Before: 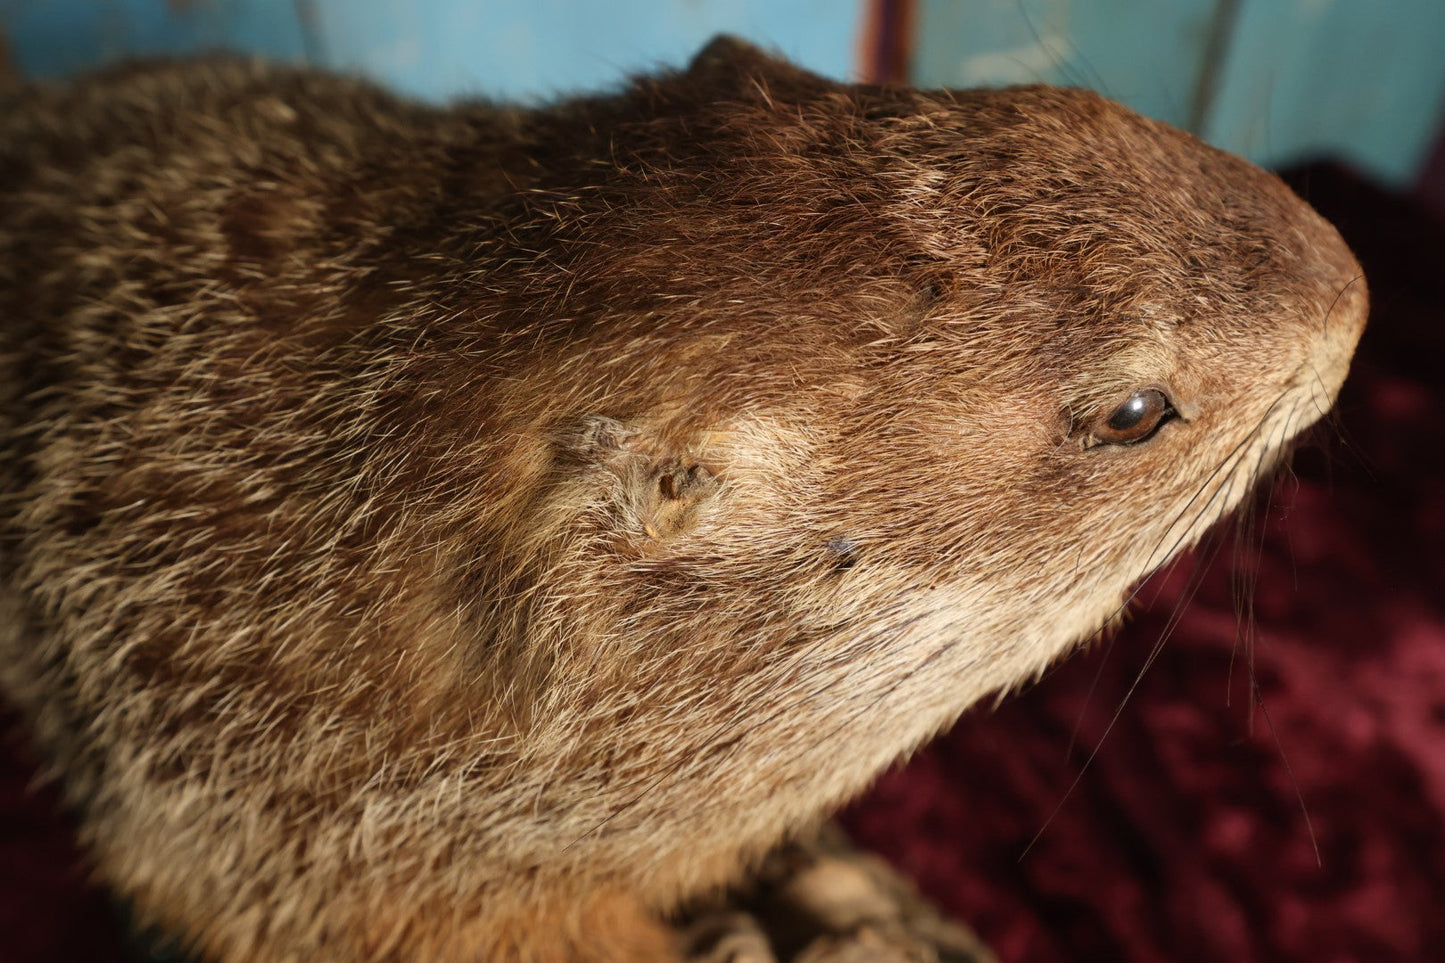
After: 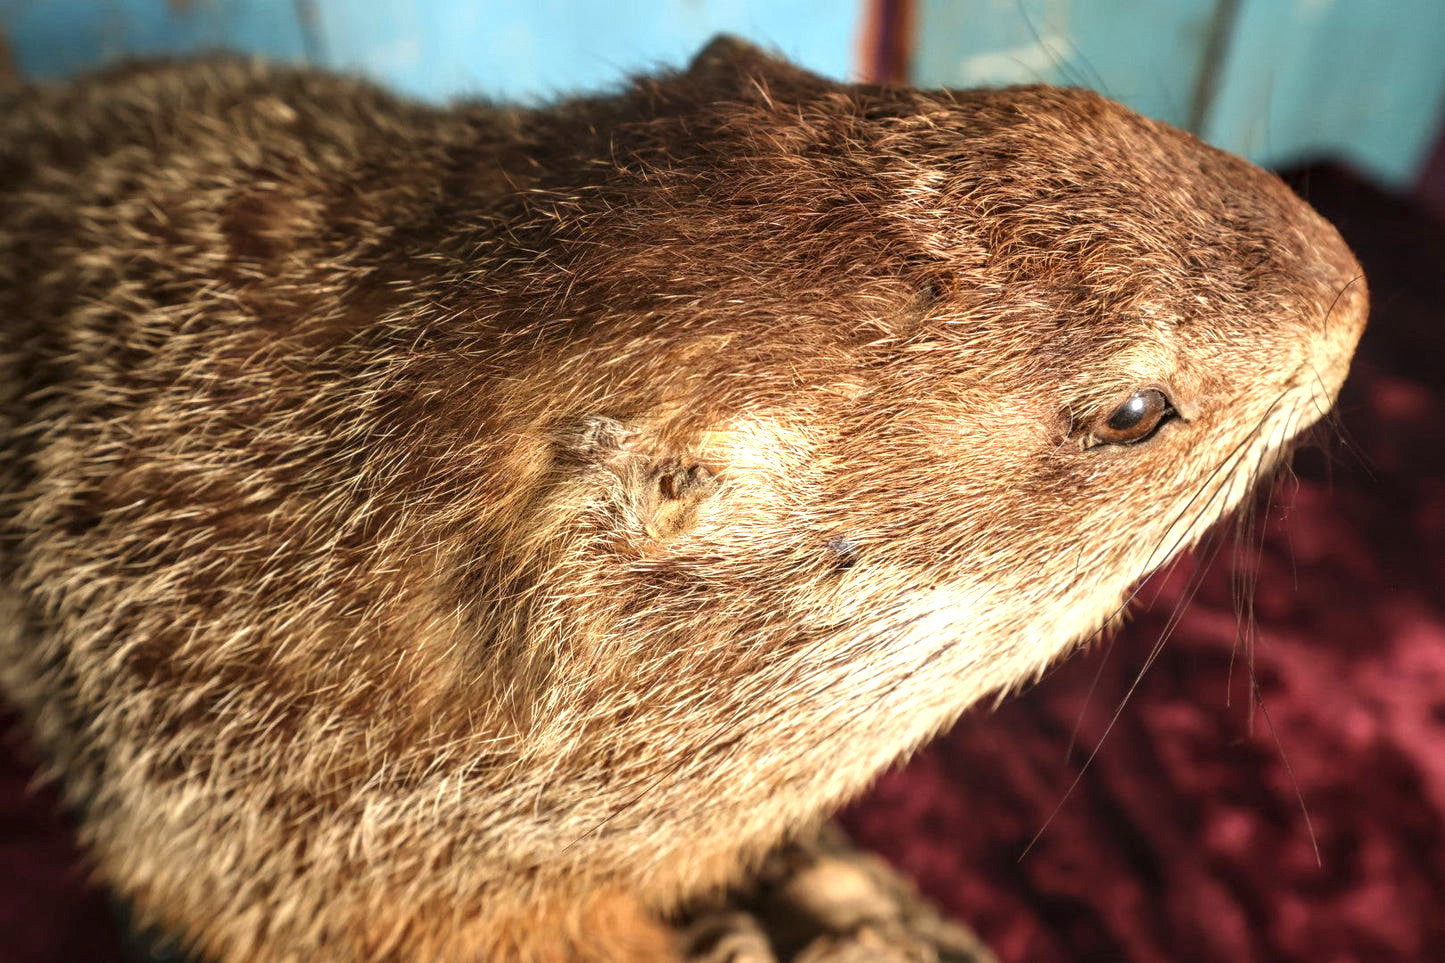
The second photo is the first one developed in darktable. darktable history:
local contrast: on, module defaults
exposure: black level correction 0, exposure 0.95 EV, compensate exposure bias true, compensate highlight preservation false
